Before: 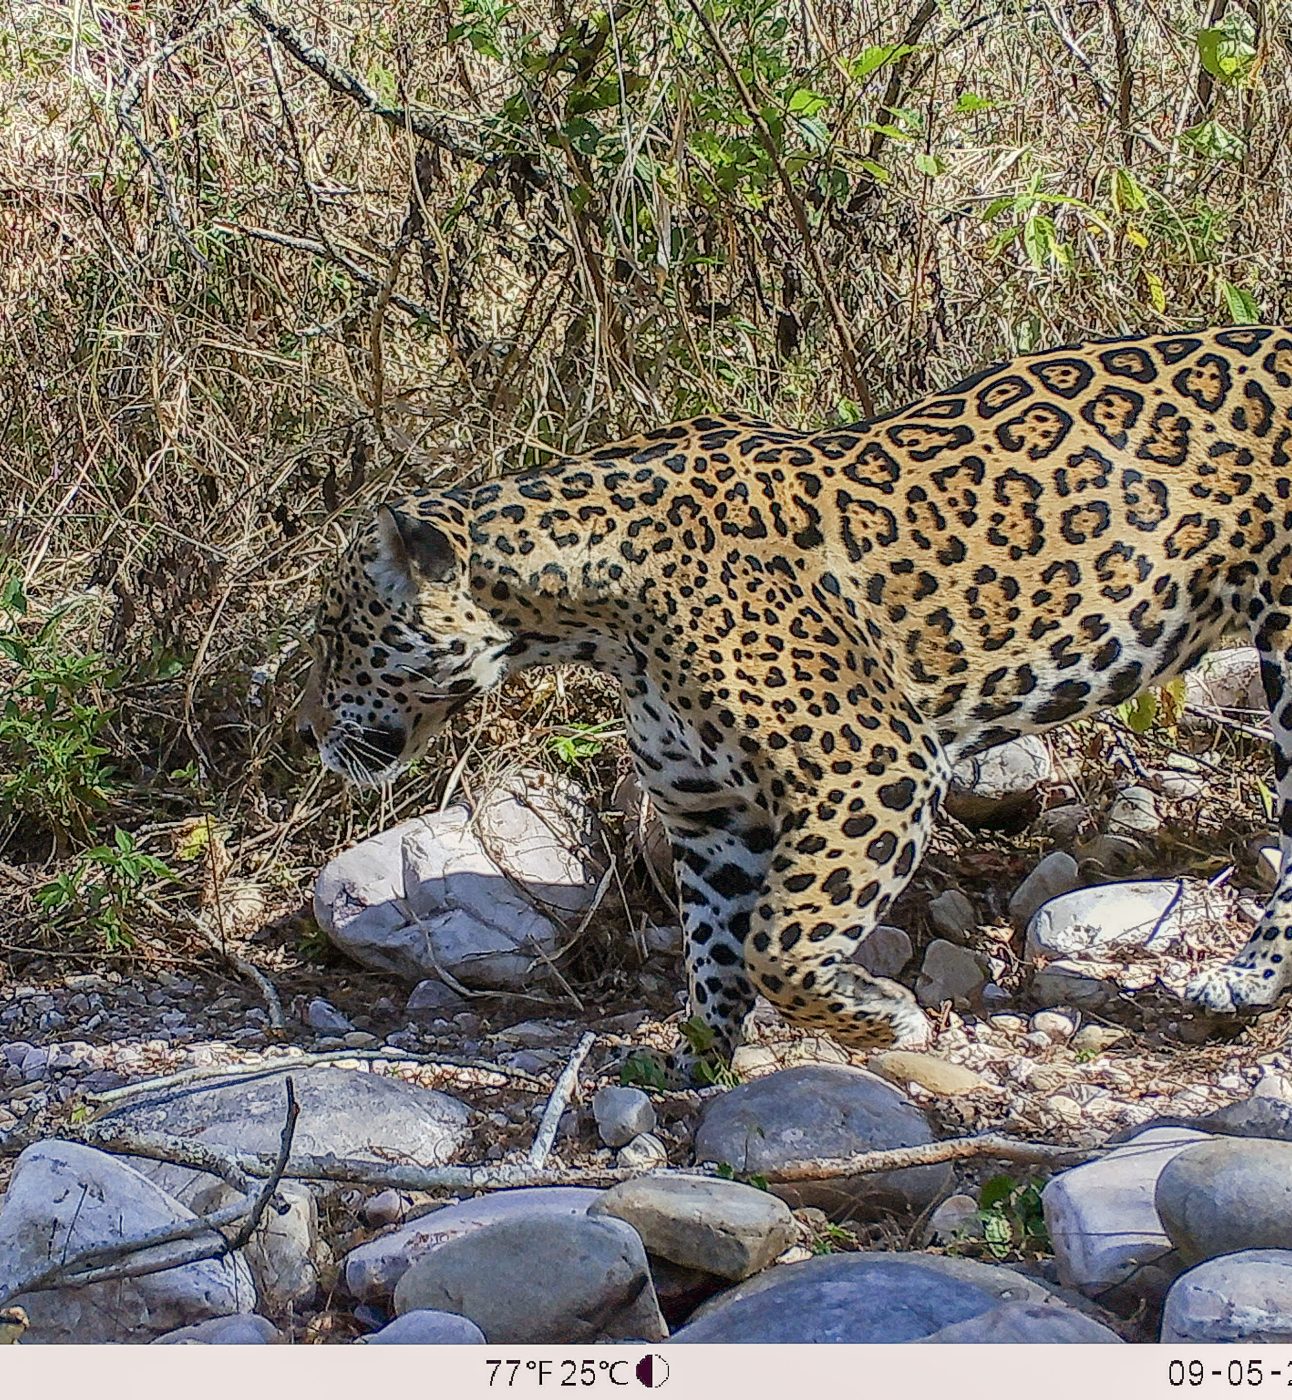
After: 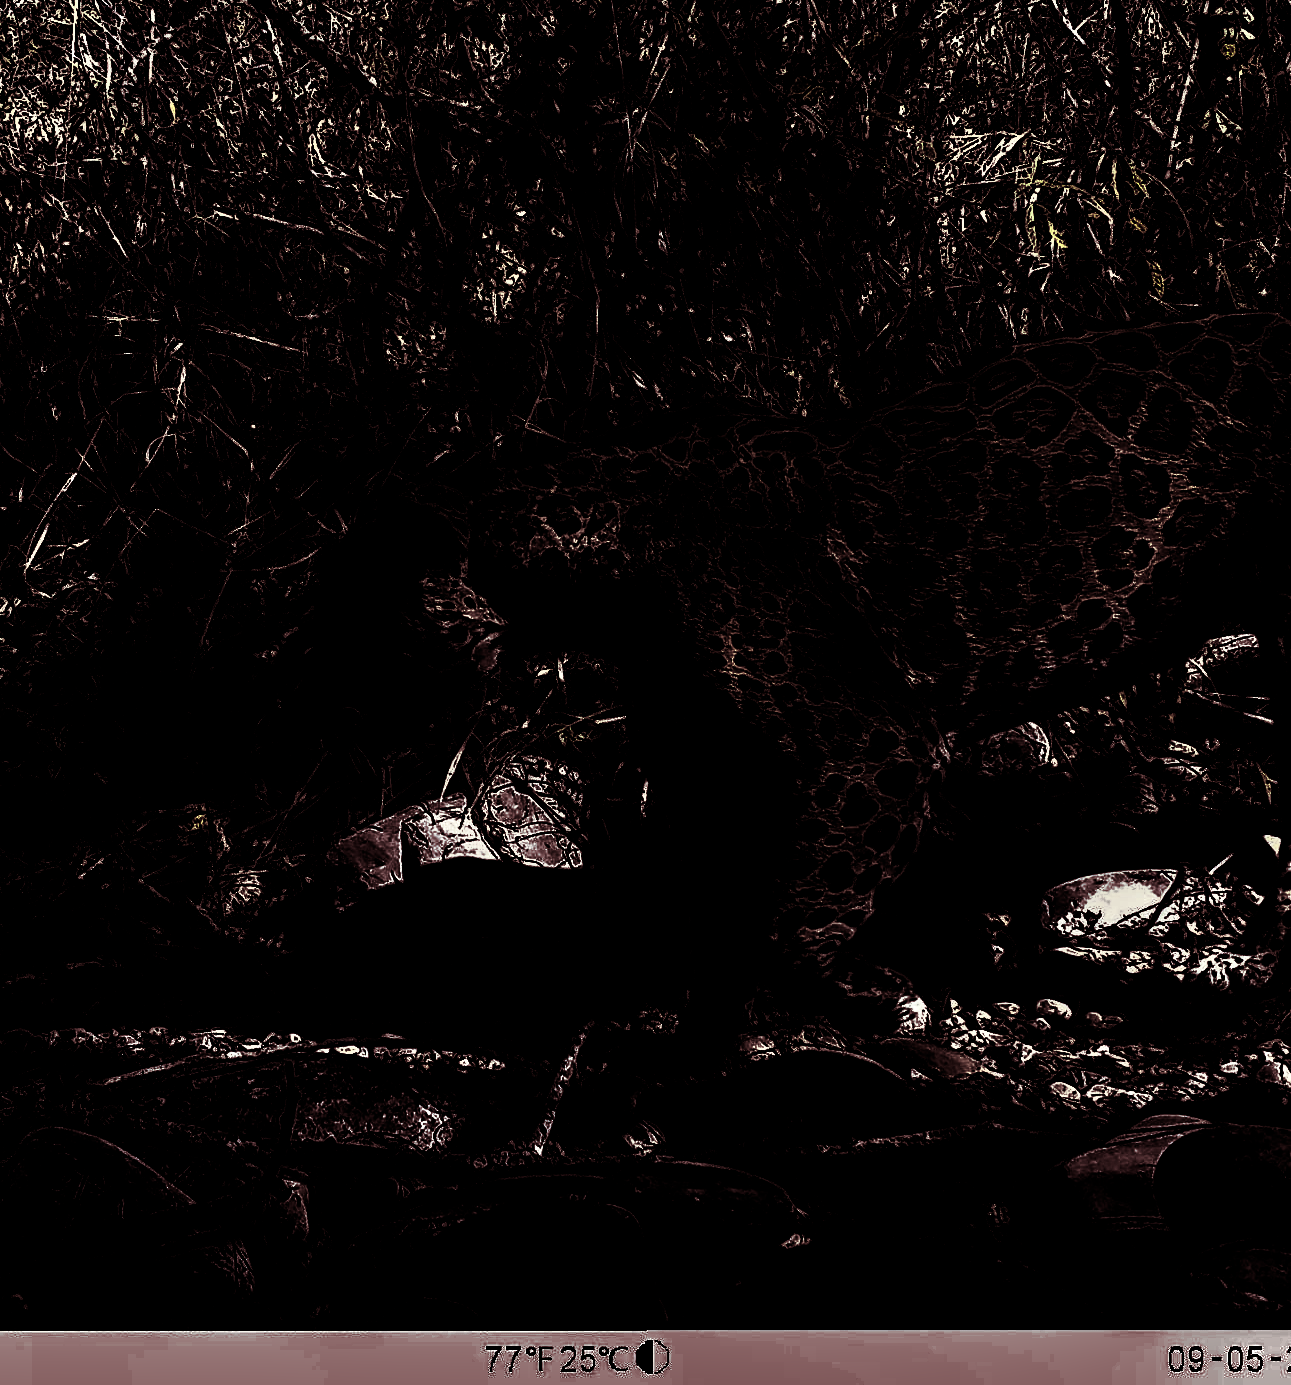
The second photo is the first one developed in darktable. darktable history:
exposure: exposure 0.15 EV, compensate highlight preservation false
crop: top 1.049%, right 0.001%
split-toning: shadows › hue 360°
shadows and highlights: low approximation 0.01, soften with gaussian
color balance: lift [0.998, 0.998, 1.001, 1.002], gamma [0.995, 1.025, 0.992, 0.975], gain [0.995, 1.02, 0.997, 0.98]
levels: levels [0.721, 0.937, 0.997]
